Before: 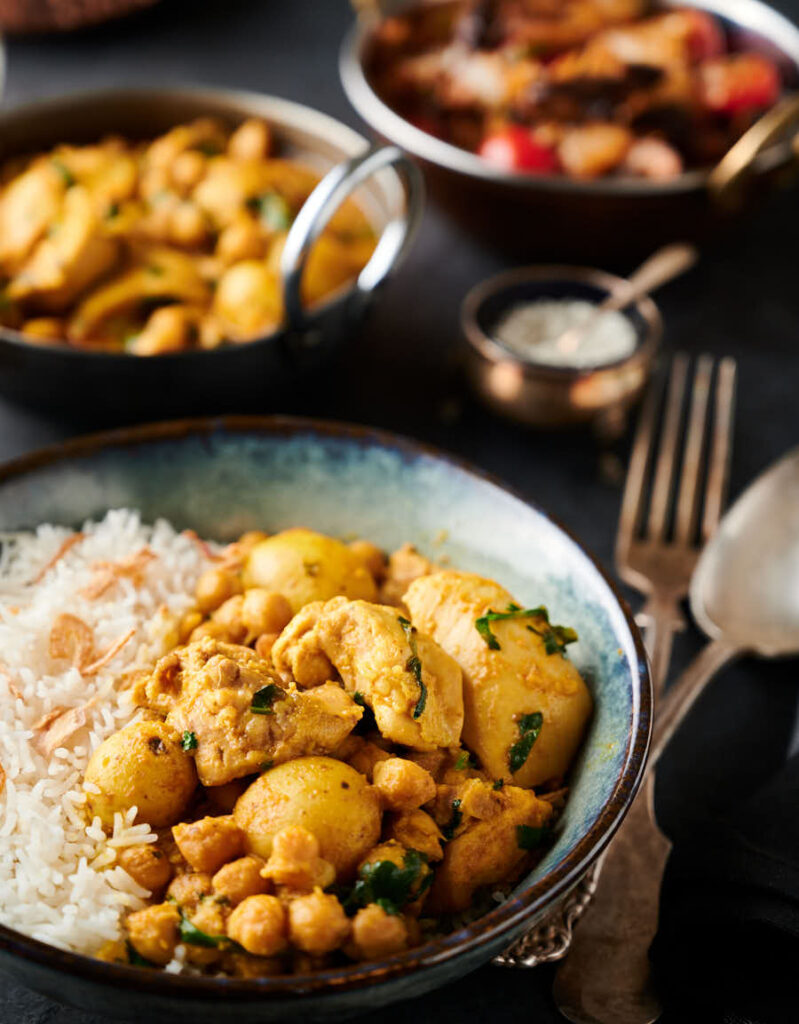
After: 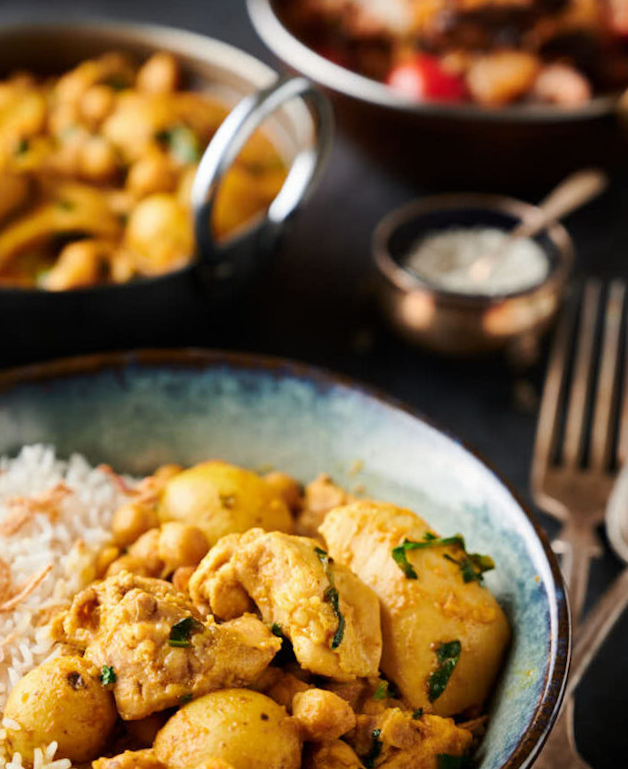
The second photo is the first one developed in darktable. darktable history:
exposure: exposure -0.021 EV, compensate highlight preservation false
rotate and perspective: rotation -1°, crop left 0.011, crop right 0.989, crop top 0.025, crop bottom 0.975
crop and rotate: left 10.77%, top 5.1%, right 10.41%, bottom 16.76%
